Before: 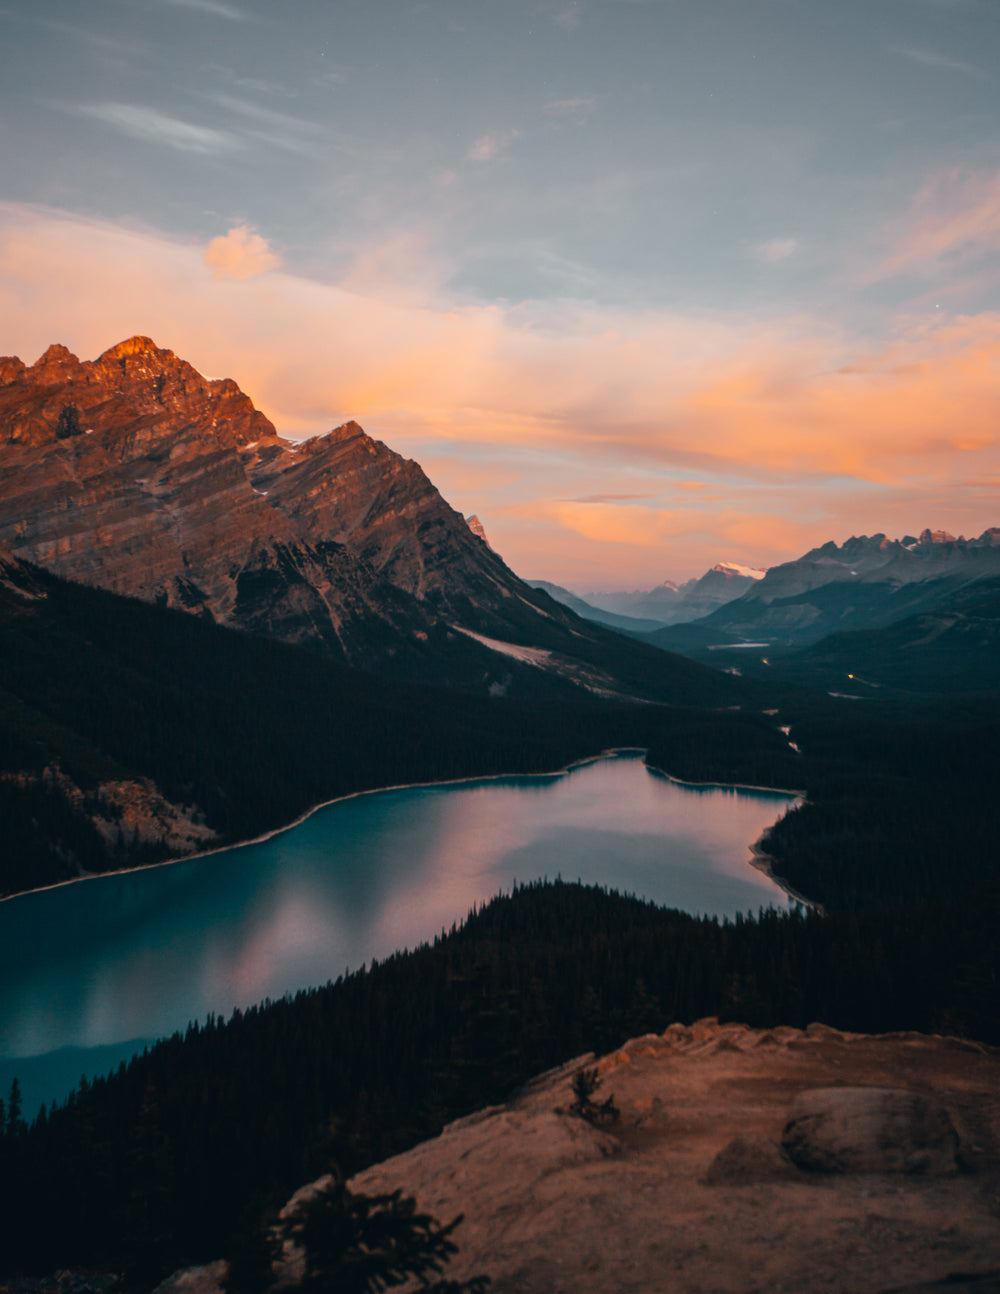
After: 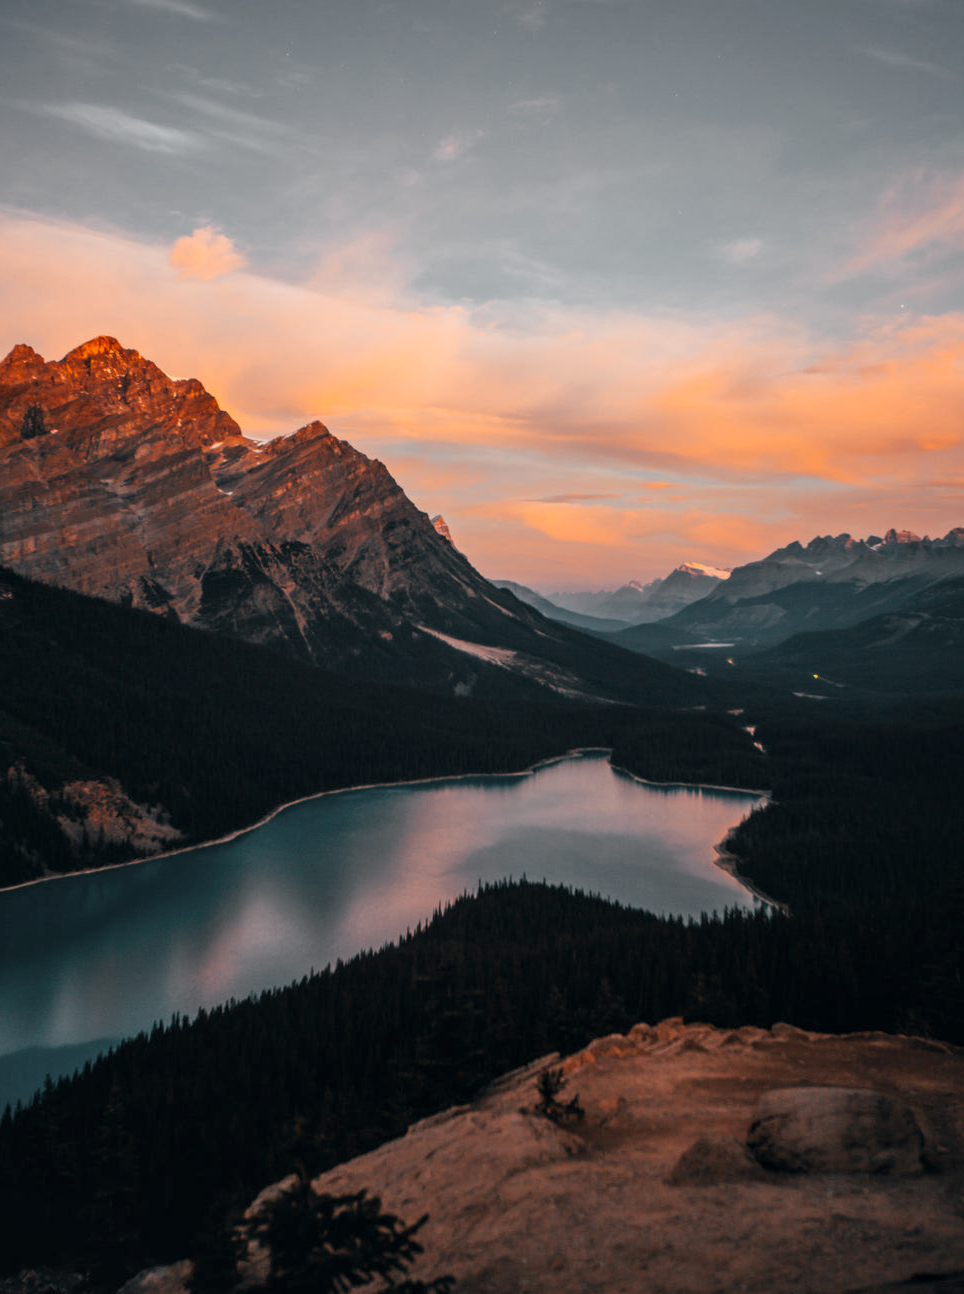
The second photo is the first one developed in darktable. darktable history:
crop and rotate: left 3.517%
color zones: curves: ch1 [(0.25, 0.61) (0.75, 0.248)]
local contrast: on, module defaults
